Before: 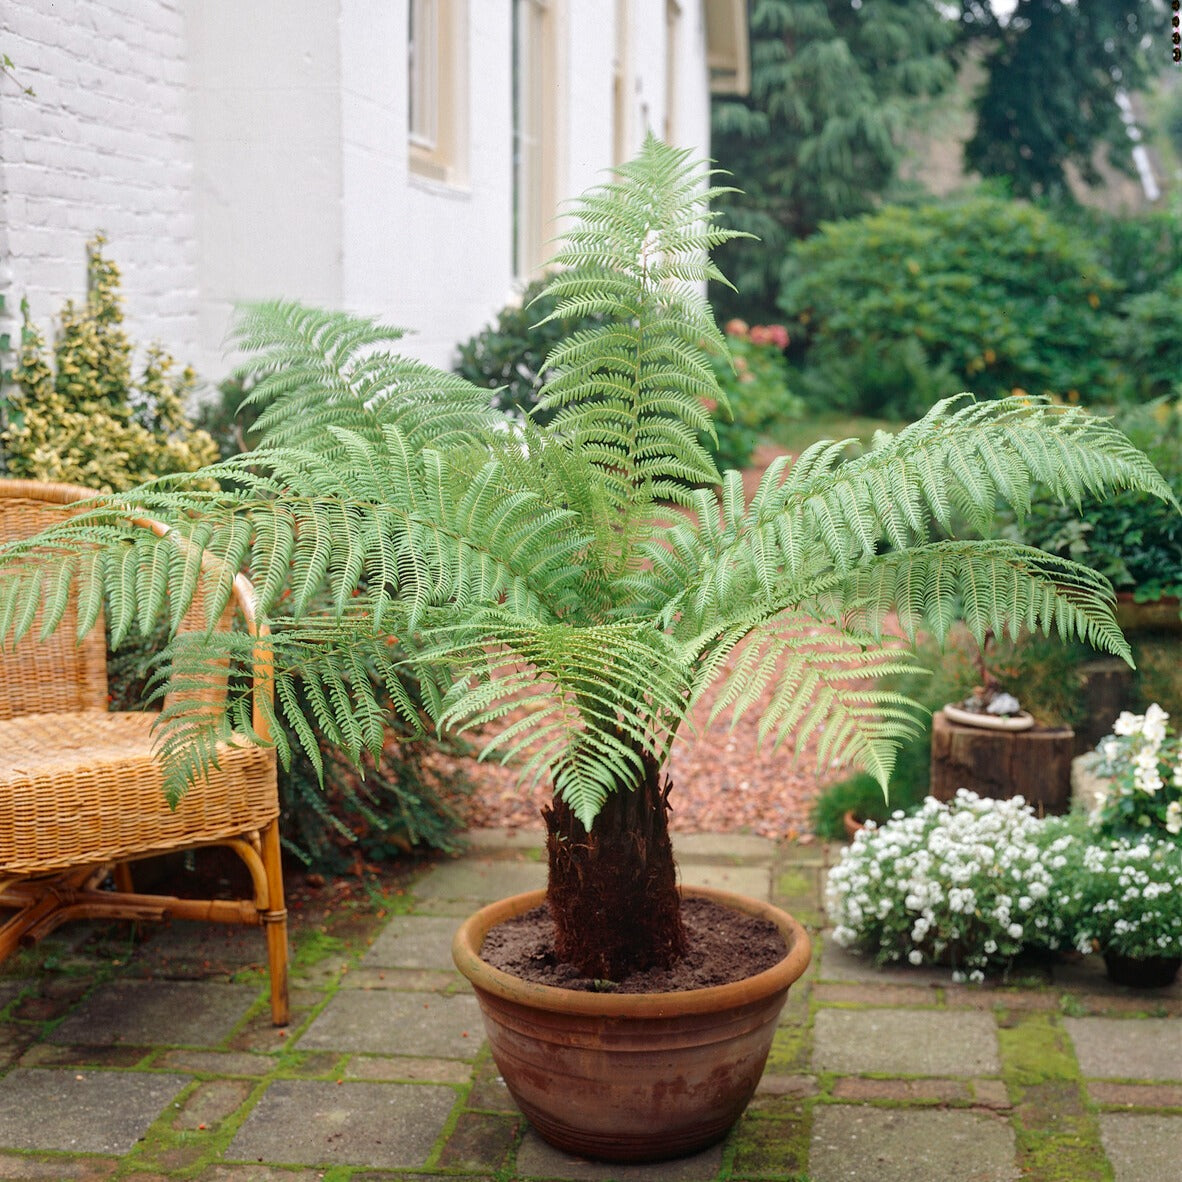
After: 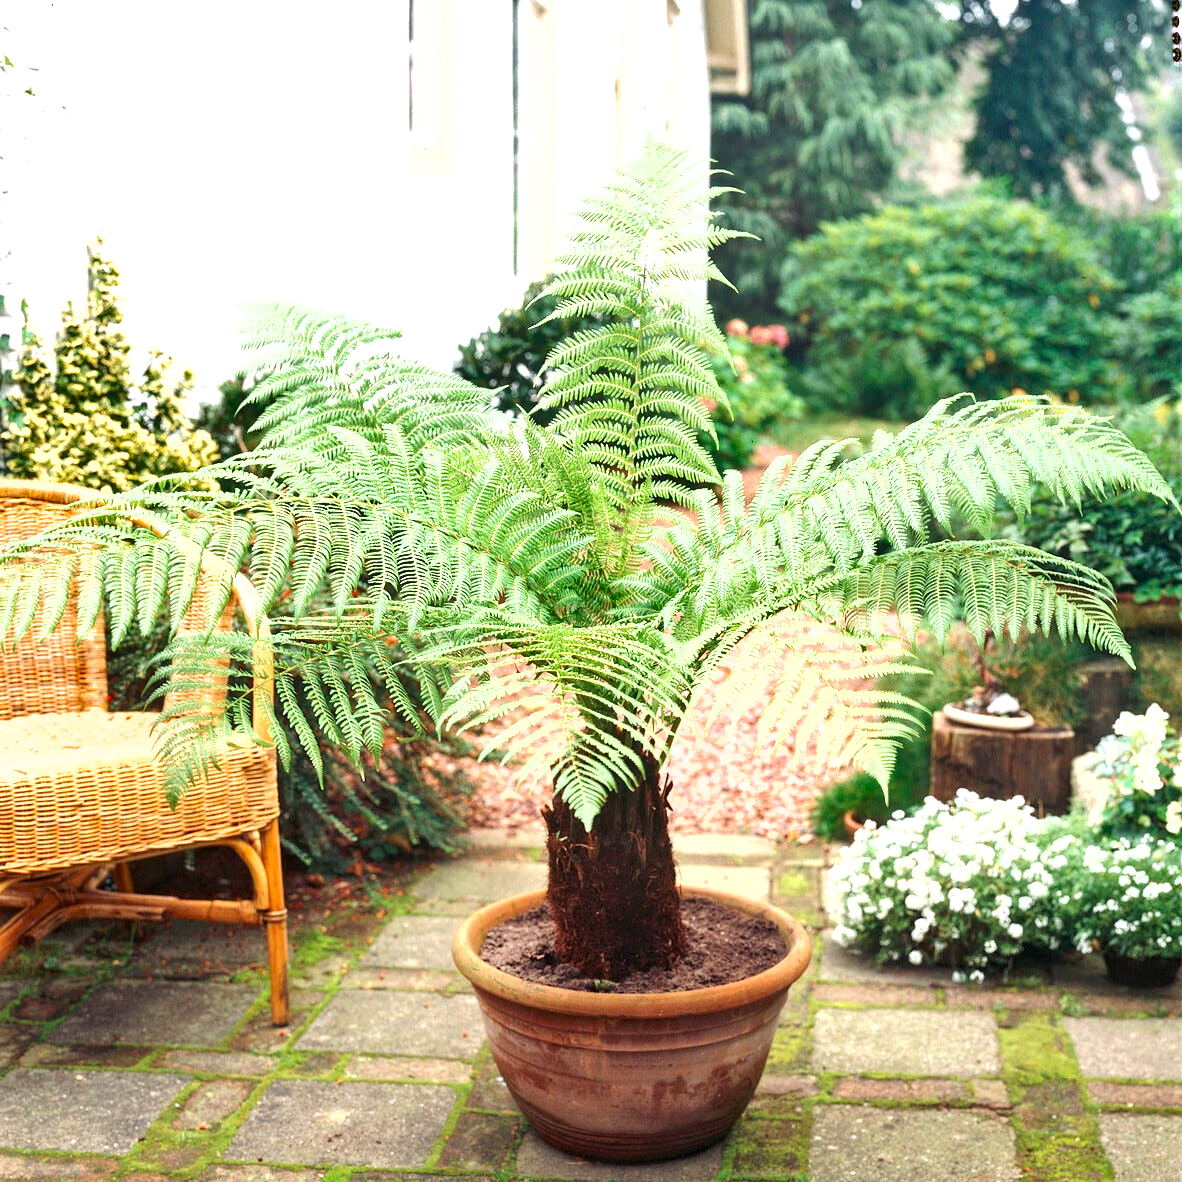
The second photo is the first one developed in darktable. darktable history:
exposure: black level correction 0, exposure 1.194 EV, compensate exposure bias true, compensate highlight preservation false
local contrast: highlights 104%, shadows 102%, detail 119%, midtone range 0.2
shadows and highlights: low approximation 0.01, soften with gaussian
